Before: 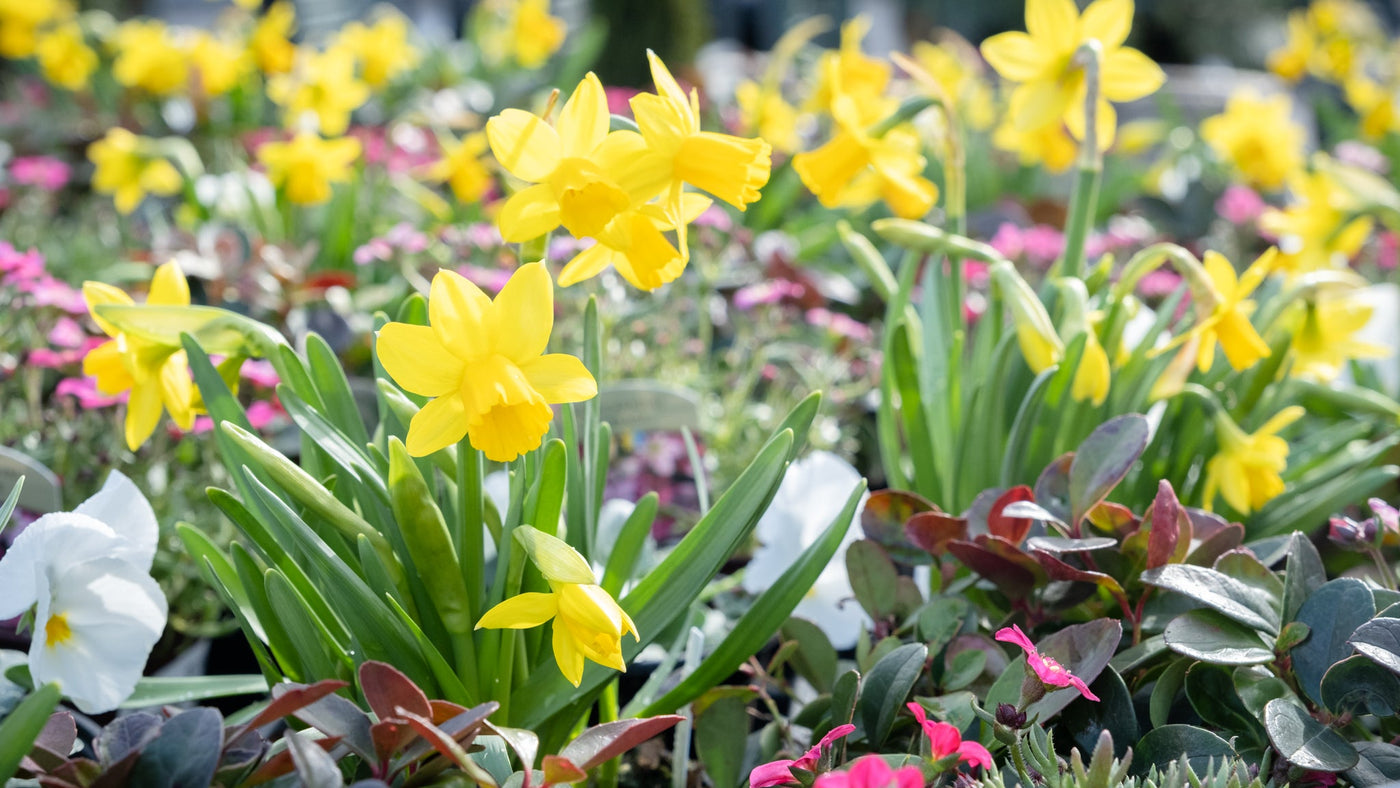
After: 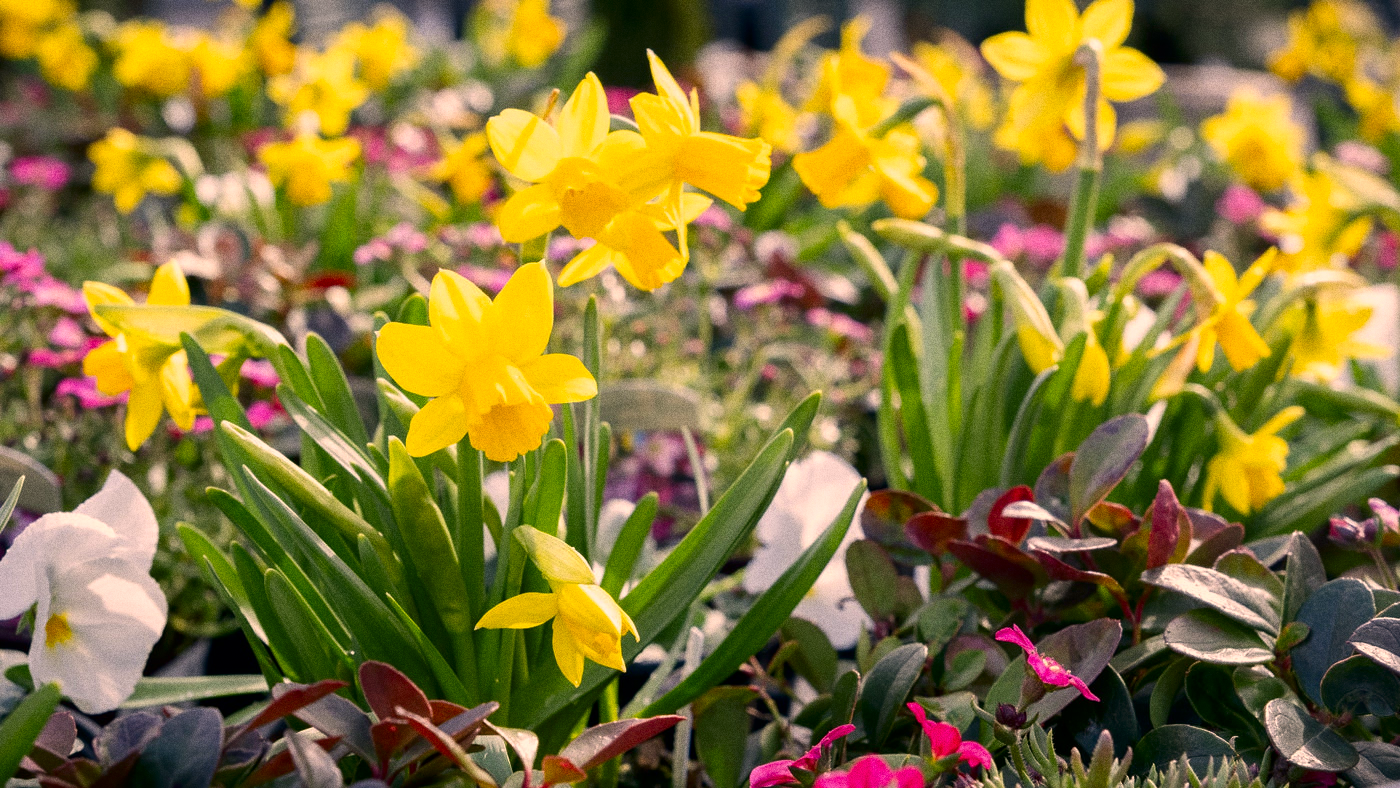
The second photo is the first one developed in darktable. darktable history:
grain: coarseness 8.68 ISO, strength 31.94%
color correction: highlights a* 17.88, highlights b* 18.79
contrast brightness saturation: brightness -0.2, saturation 0.08
